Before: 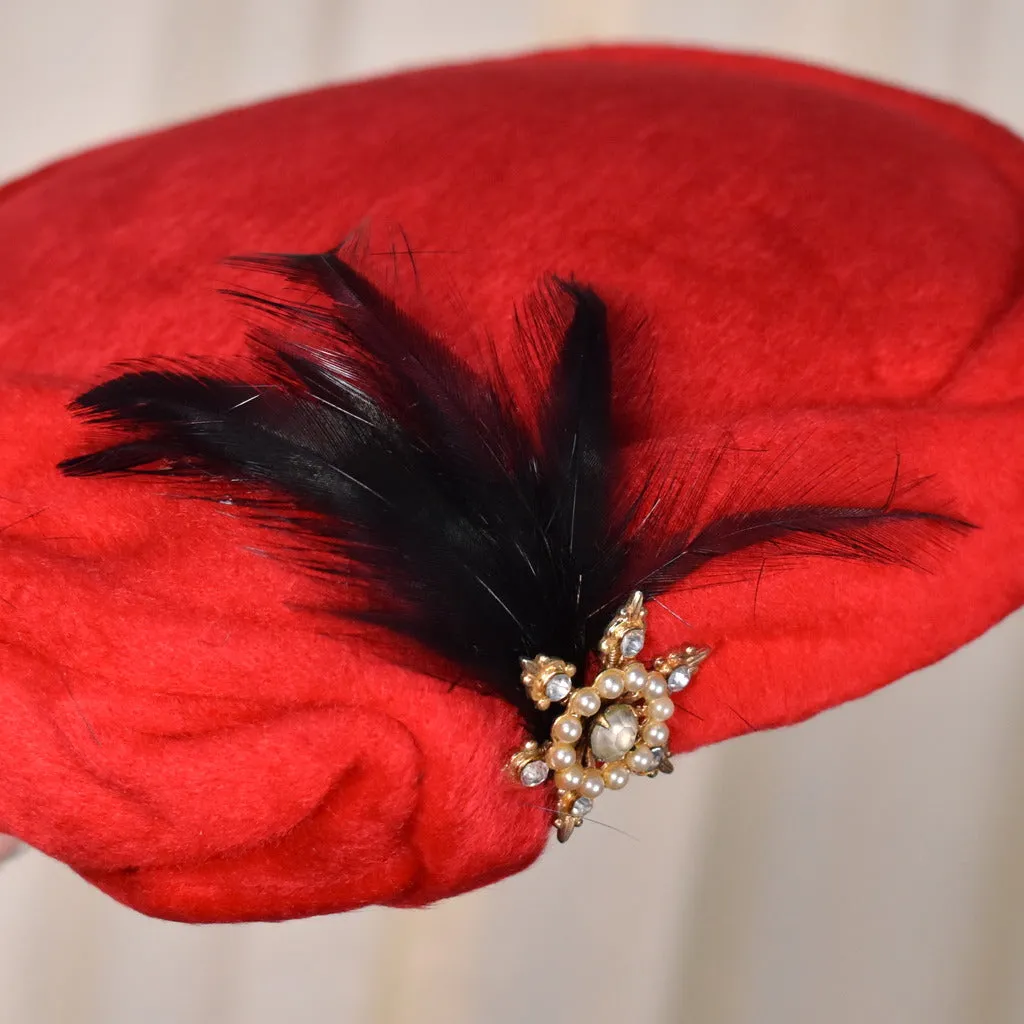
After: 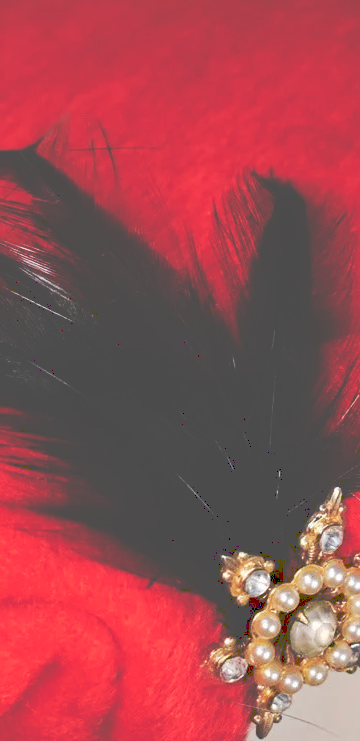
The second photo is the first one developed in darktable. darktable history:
haze removal: adaptive false
crop and rotate: left 29.476%, top 10.214%, right 35.32%, bottom 17.333%
tone curve: curves: ch0 [(0, 0) (0.003, 0.319) (0.011, 0.319) (0.025, 0.319) (0.044, 0.323) (0.069, 0.324) (0.1, 0.328) (0.136, 0.329) (0.177, 0.337) (0.224, 0.351) (0.277, 0.373) (0.335, 0.413) (0.399, 0.458) (0.468, 0.533) (0.543, 0.617) (0.623, 0.71) (0.709, 0.783) (0.801, 0.849) (0.898, 0.911) (1, 1)], preserve colors none
